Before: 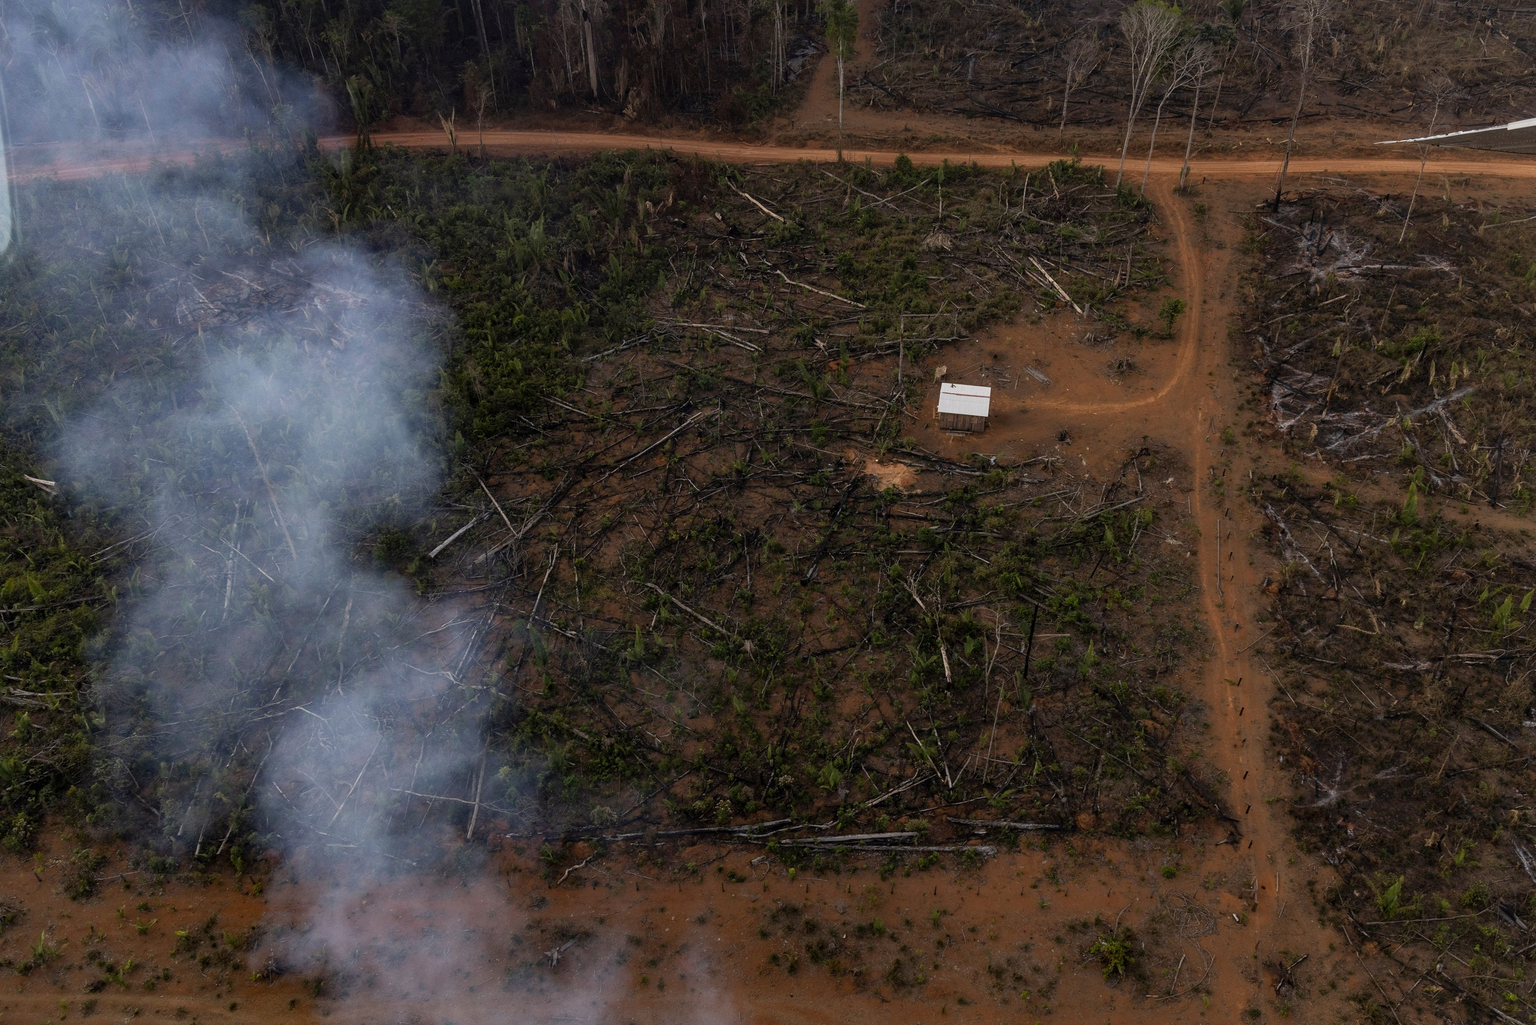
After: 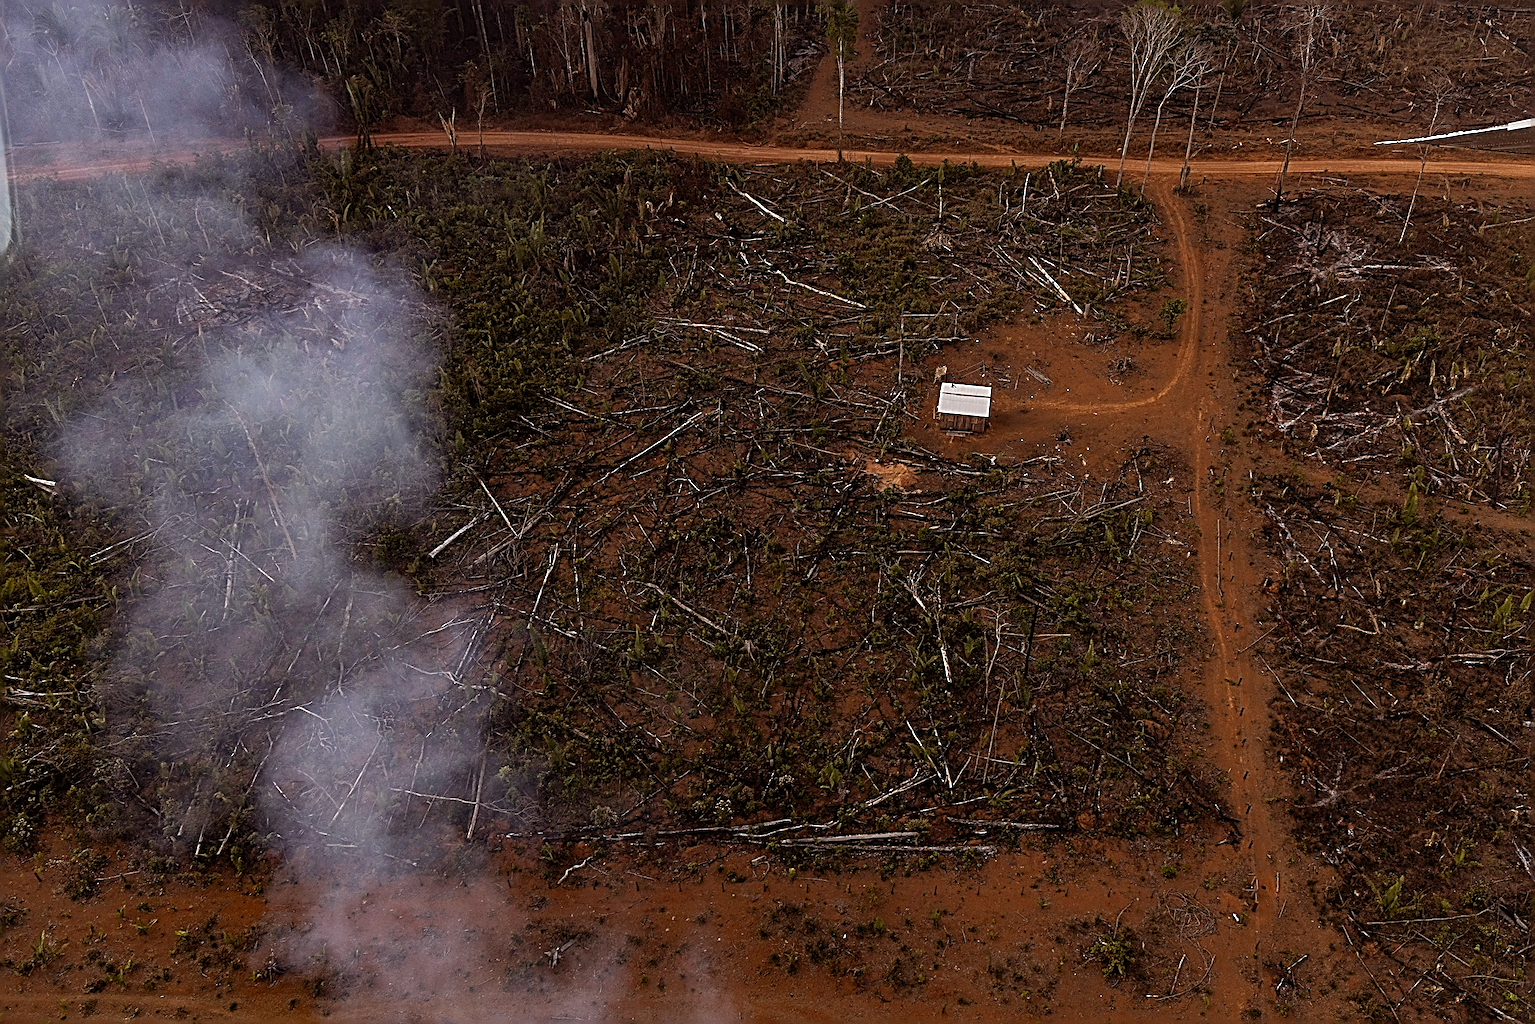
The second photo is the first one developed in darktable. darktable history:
rgb levels: mode RGB, independent channels, levels [[0, 0.5, 1], [0, 0.521, 1], [0, 0.536, 1]]
sharpen: radius 3.158, amount 1.731
